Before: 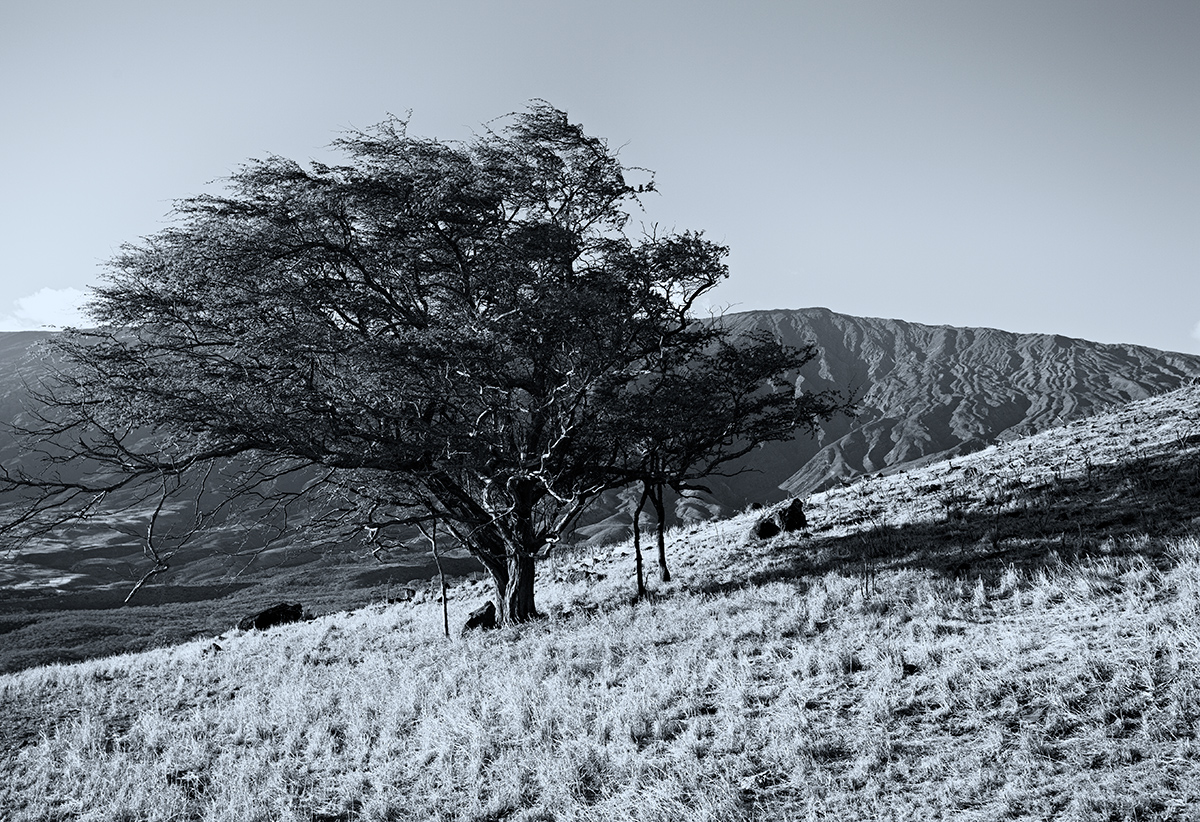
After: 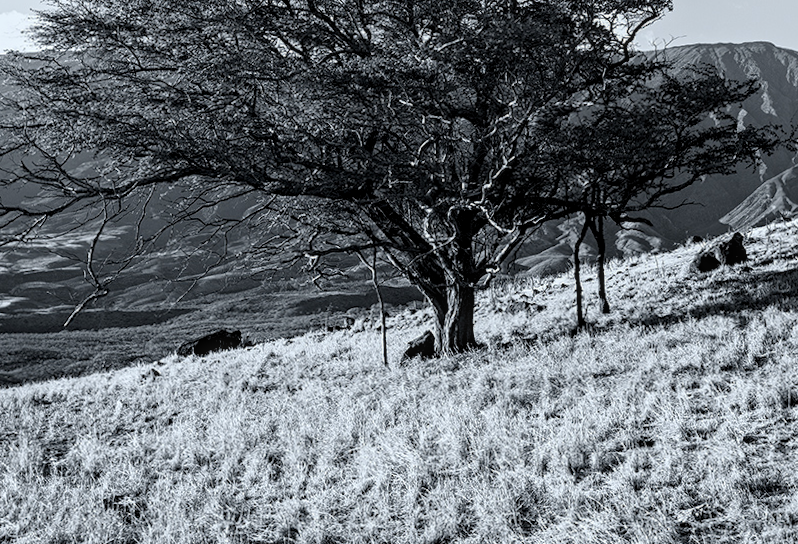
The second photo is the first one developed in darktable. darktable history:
crop and rotate: angle -0.829°, left 3.953%, top 32.363%, right 28.123%
local contrast: on, module defaults
color correction: highlights a* 0.617, highlights b* 2.78, saturation 1.09
levels: black 0.107%, levels [0.018, 0.493, 1]
